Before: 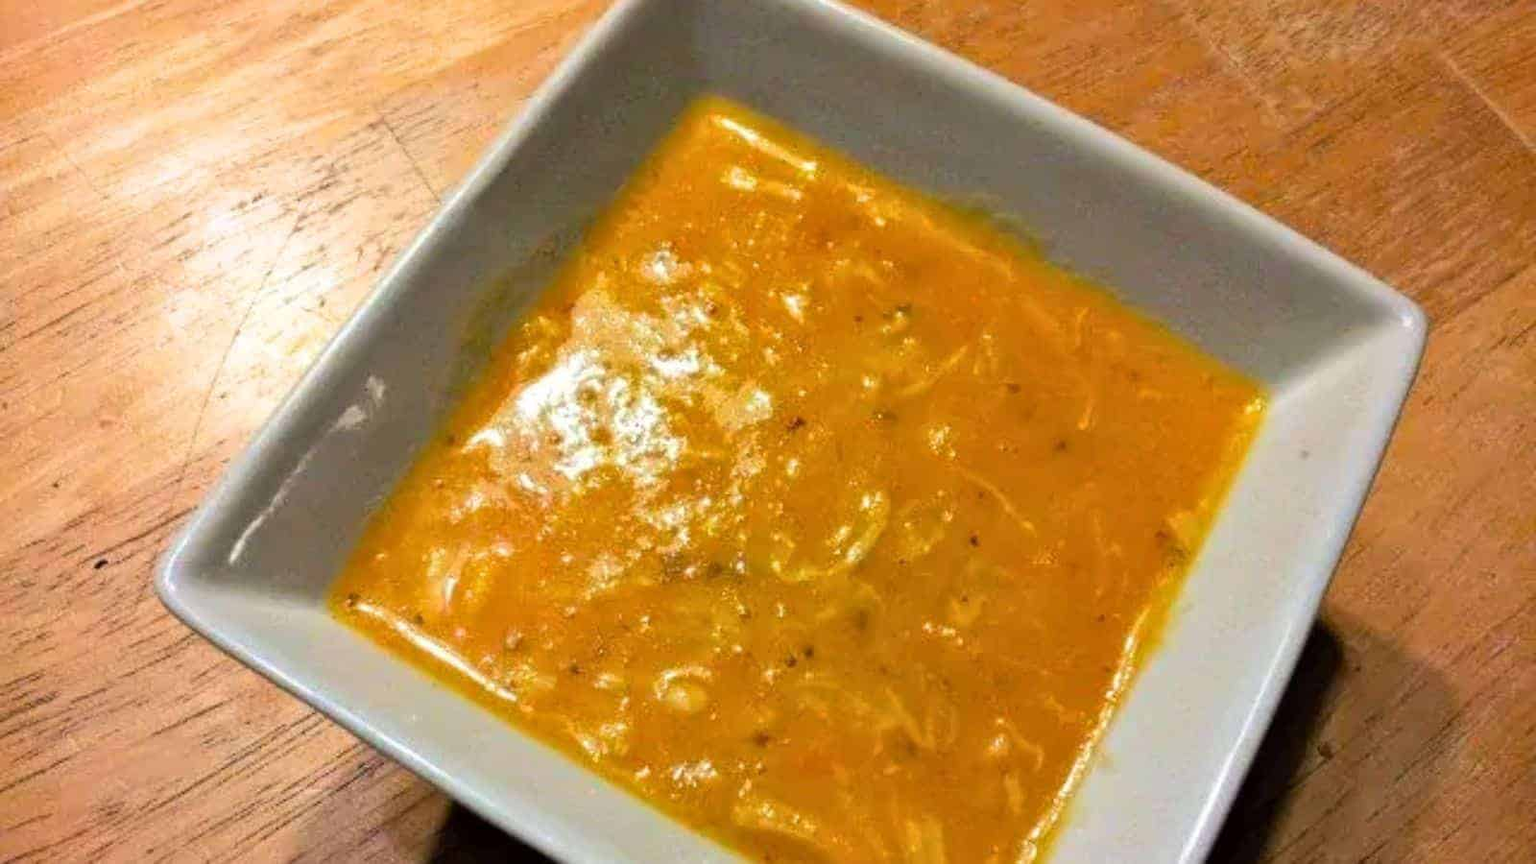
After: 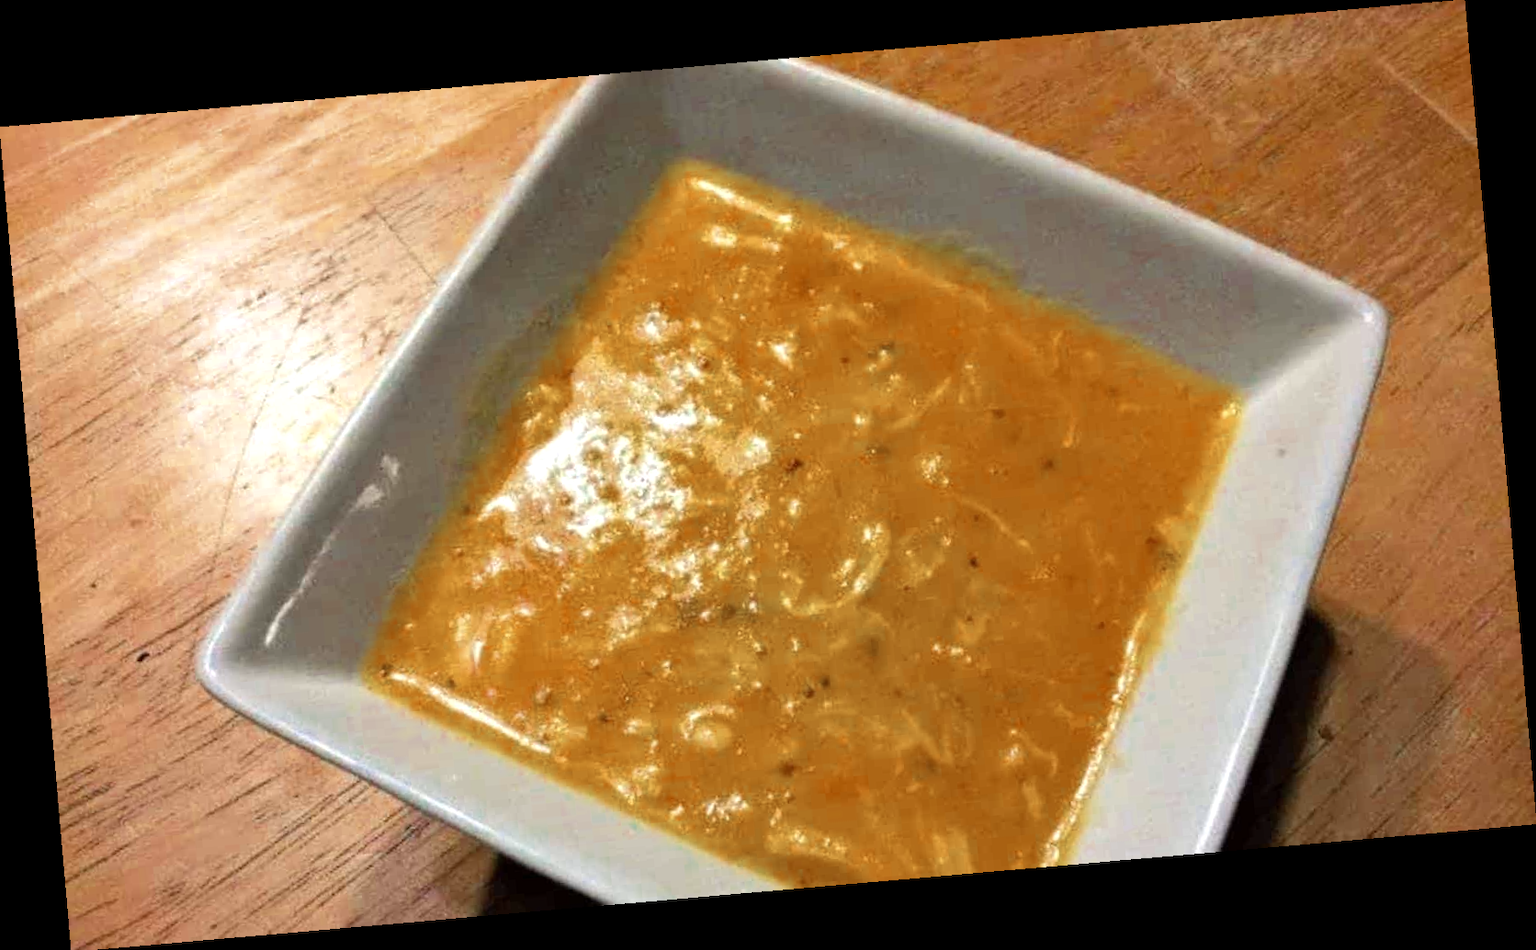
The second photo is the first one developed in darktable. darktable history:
rotate and perspective: rotation -4.98°, automatic cropping off
color zones: curves: ch0 [(0, 0.5) (0.125, 0.4) (0.25, 0.5) (0.375, 0.4) (0.5, 0.4) (0.625, 0.35) (0.75, 0.35) (0.875, 0.5)]; ch1 [(0, 0.35) (0.125, 0.45) (0.25, 0.35) (0.375, 0.35) (0.5, 0.35) (0.625, 0.35) (0.75, 0.45) (0.875, 0.35)]; ch2 [(0, 0.6) (0.125, 0.5) (0.25, 0.5) (0.375, 0.6) (0.5, 0.6) (0.625, 0.5) (0.75, 0.5) (0.875, 0.5)]
levels: levels [0, 0.476, 0.951]
